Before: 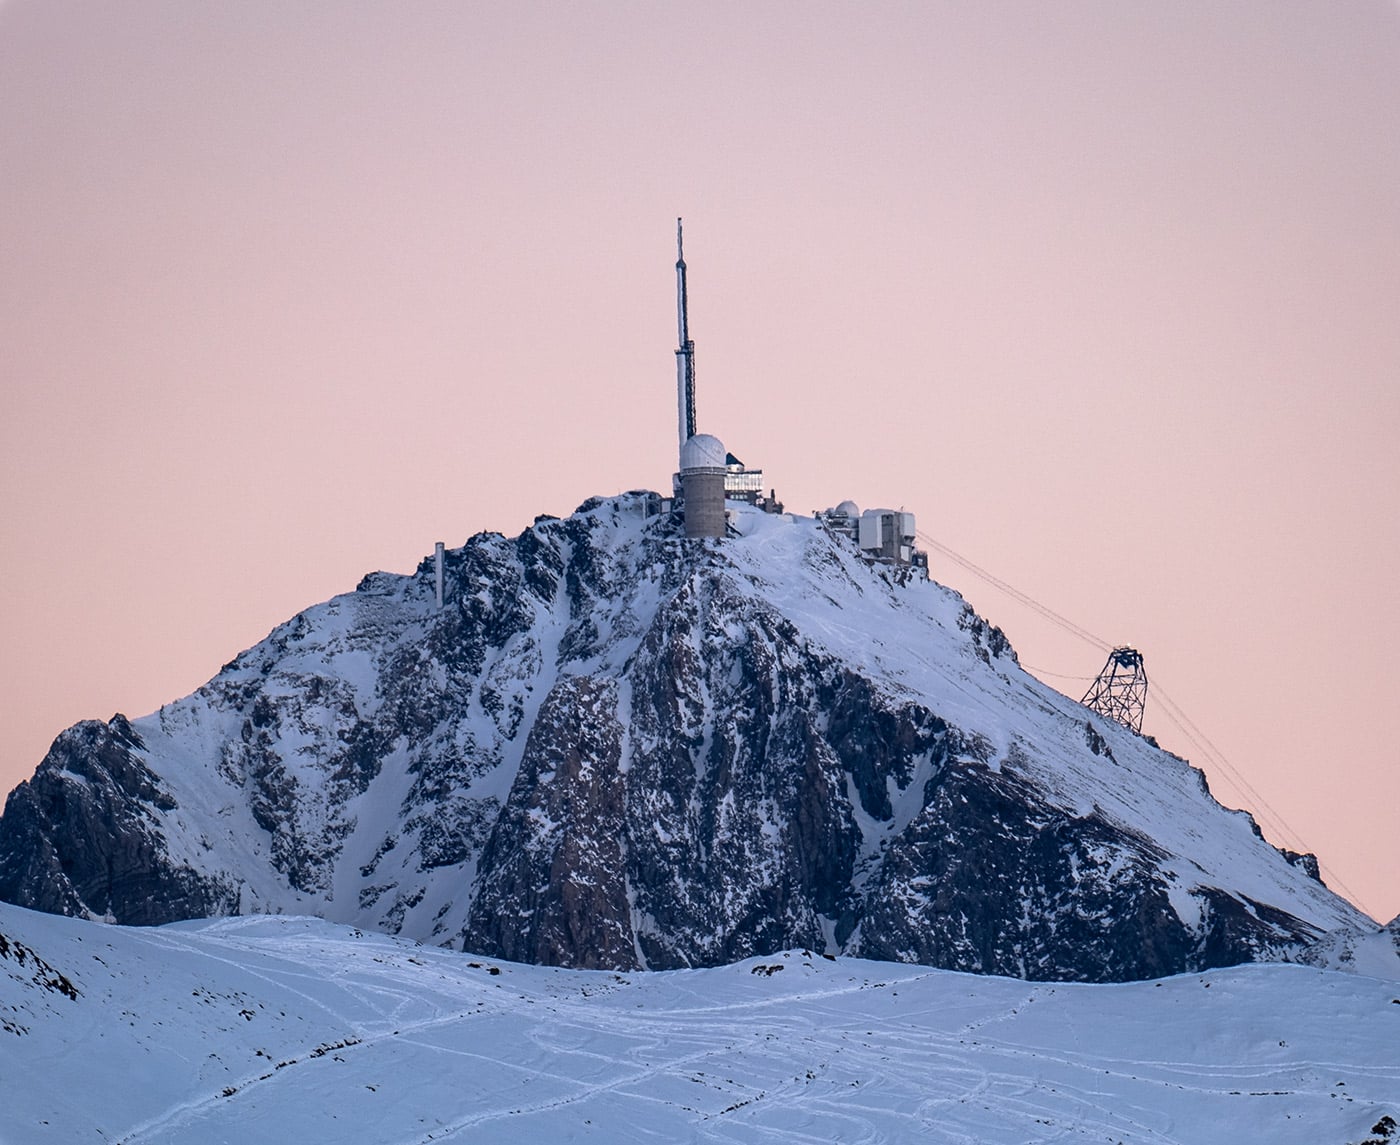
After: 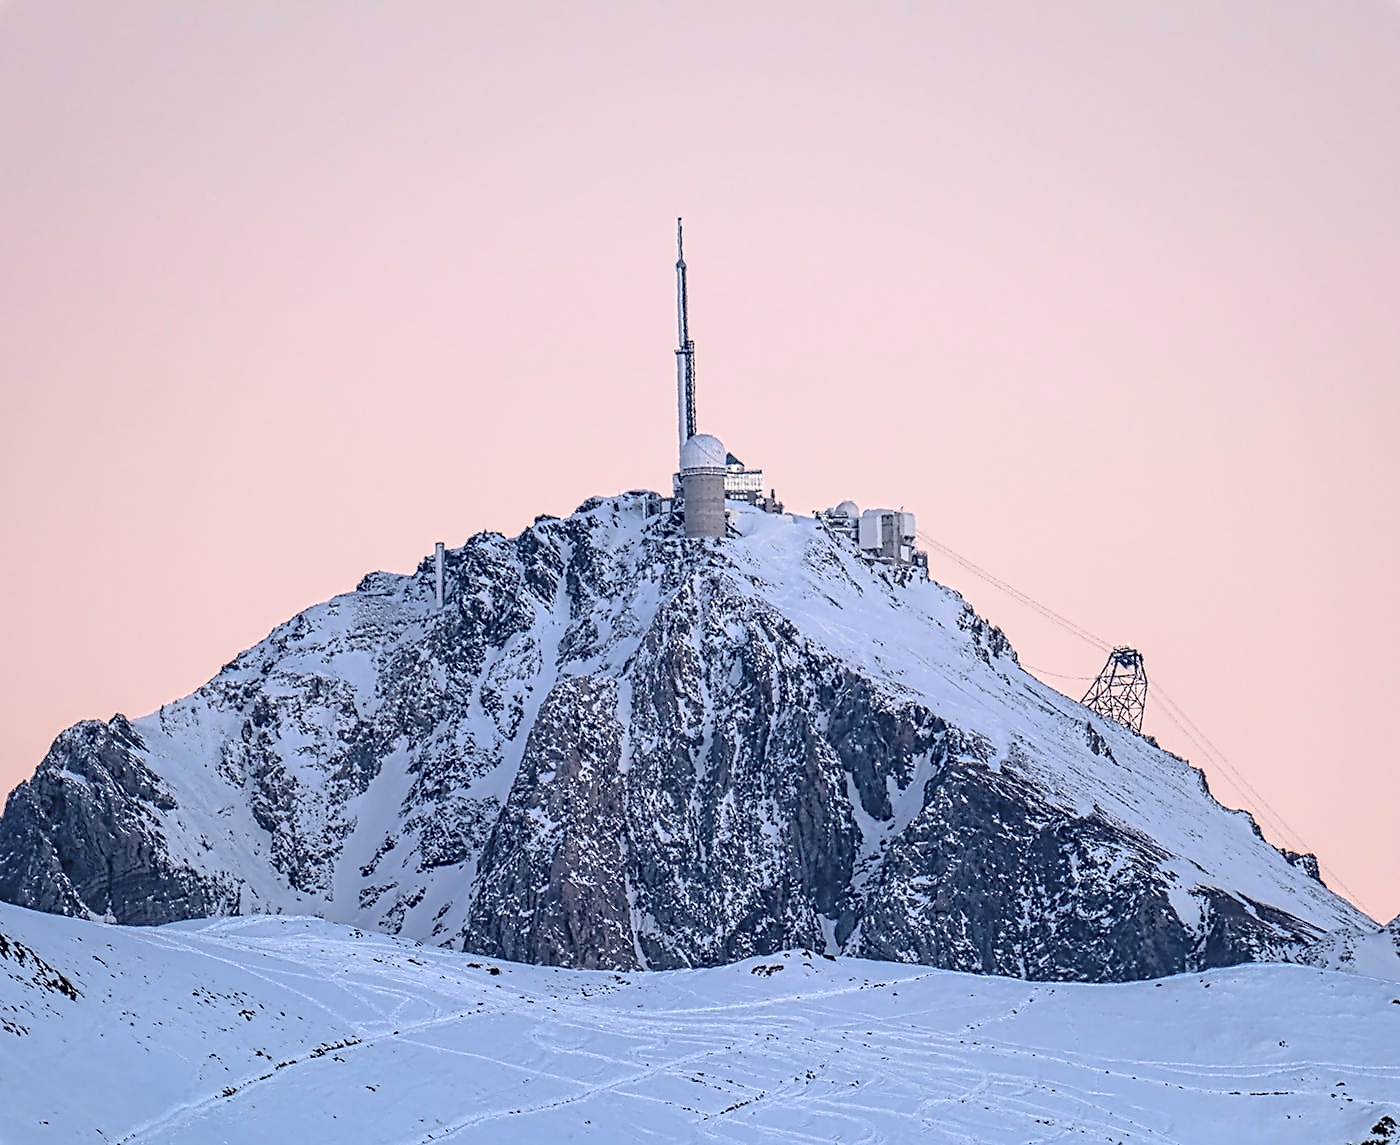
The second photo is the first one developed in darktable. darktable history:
contrast equalizer: y [[0.5, 0.5, 0.5, 0.515, 0.749, 0.84], [0.5 ×6], [0.5 ×6], [0, 0, 0, 0.001, 0.067, 0.262], [0 ×6]]
contrast brightness saturation: brightness 0.28
